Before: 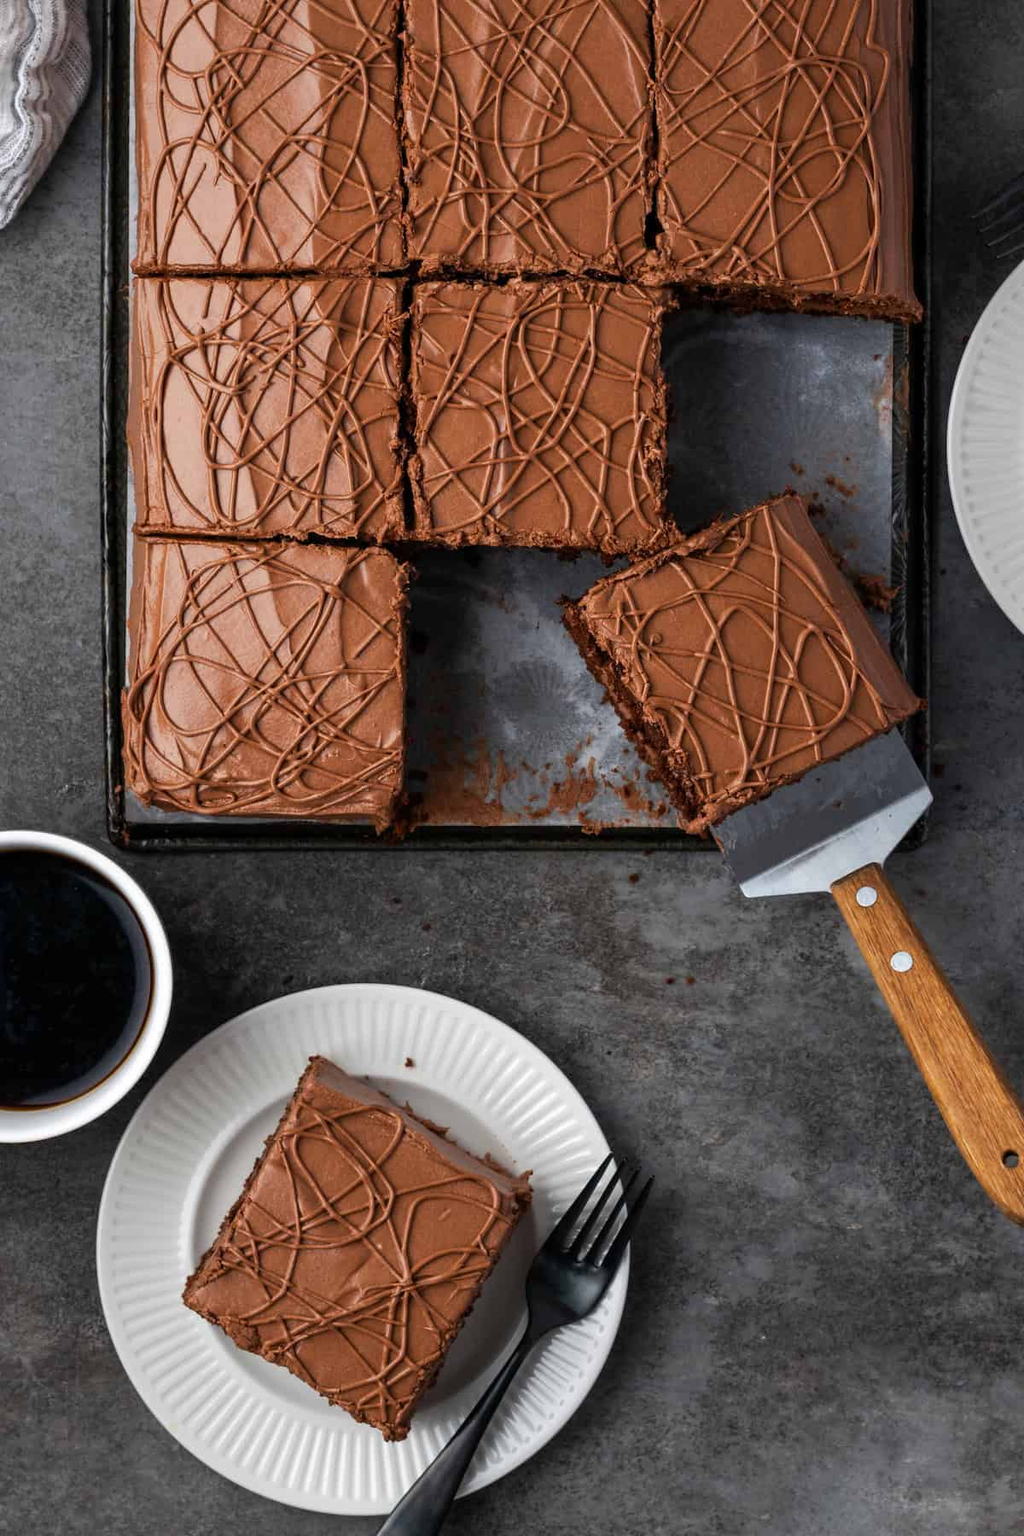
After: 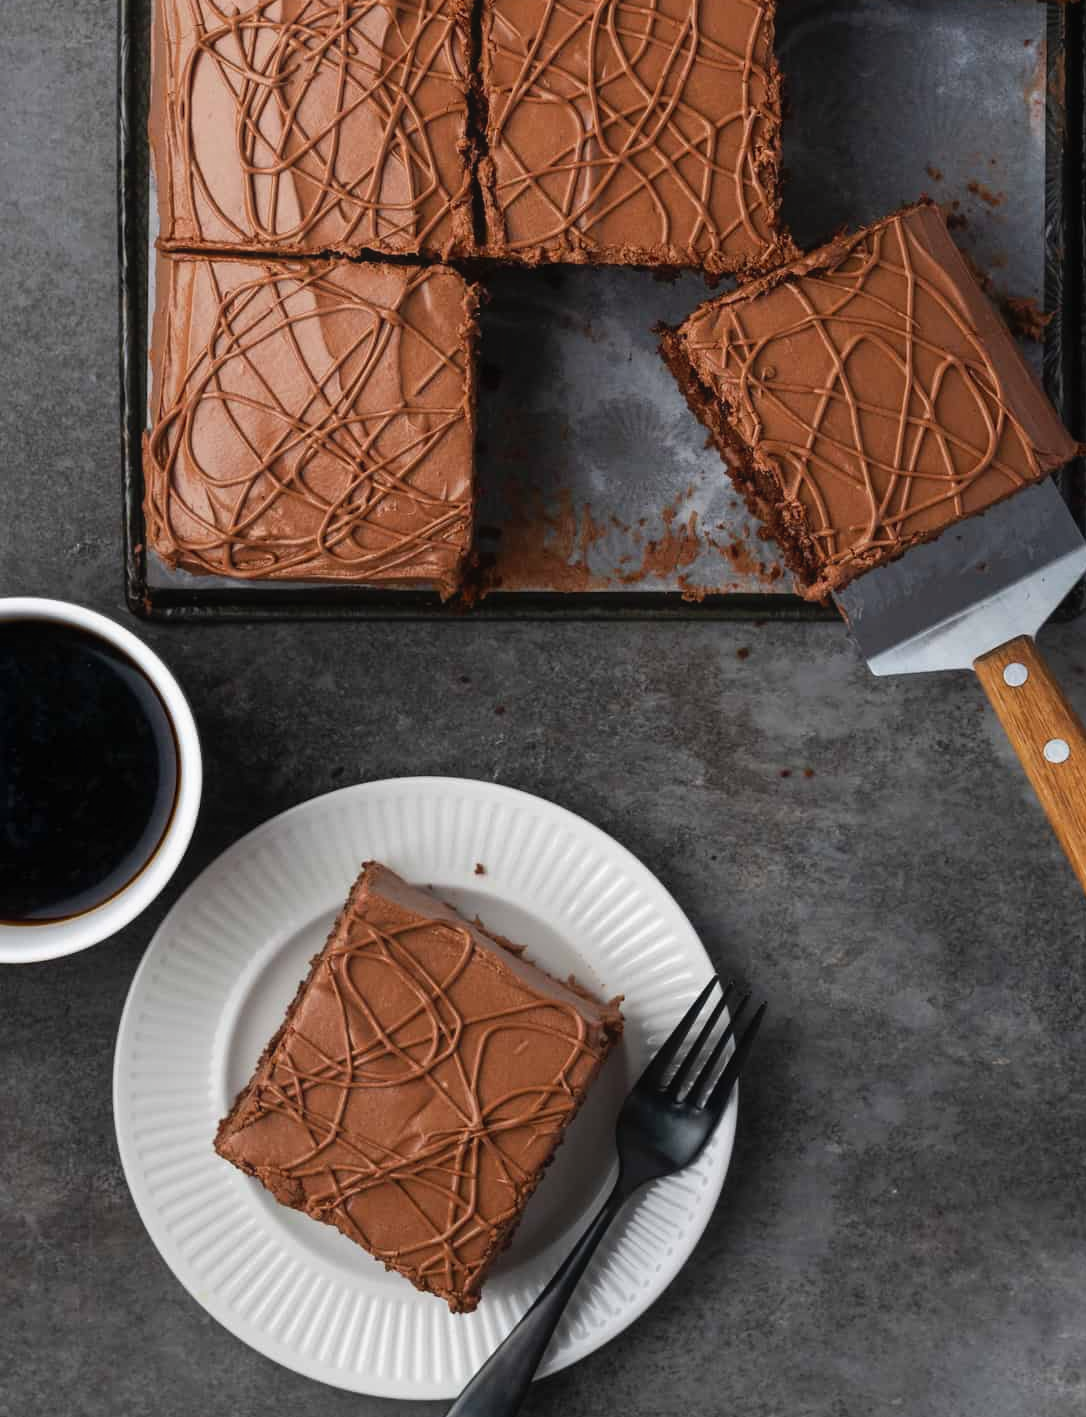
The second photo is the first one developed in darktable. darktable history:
crop: top 20.916%, right 9.437%, bottom 0.316%
contrast equalizer: octaves 7, y [[0.6 ×6], [0.55 ×6], [0 ×6], [0 ×6], [0 ×6]], mix -0.3
